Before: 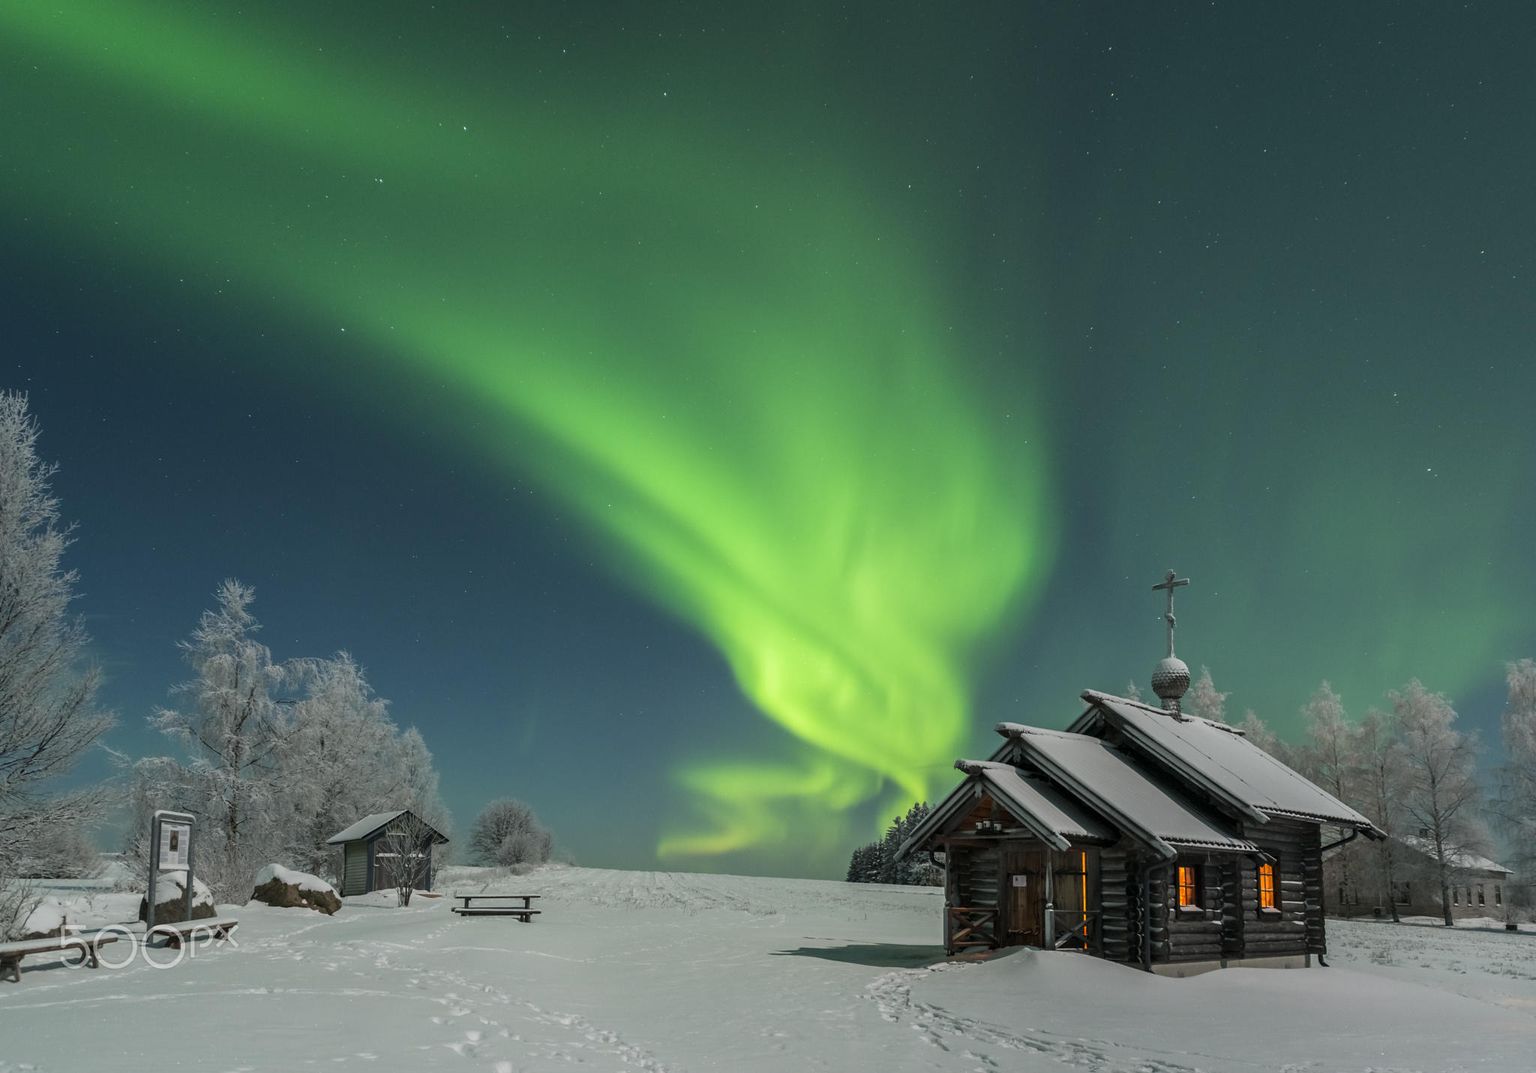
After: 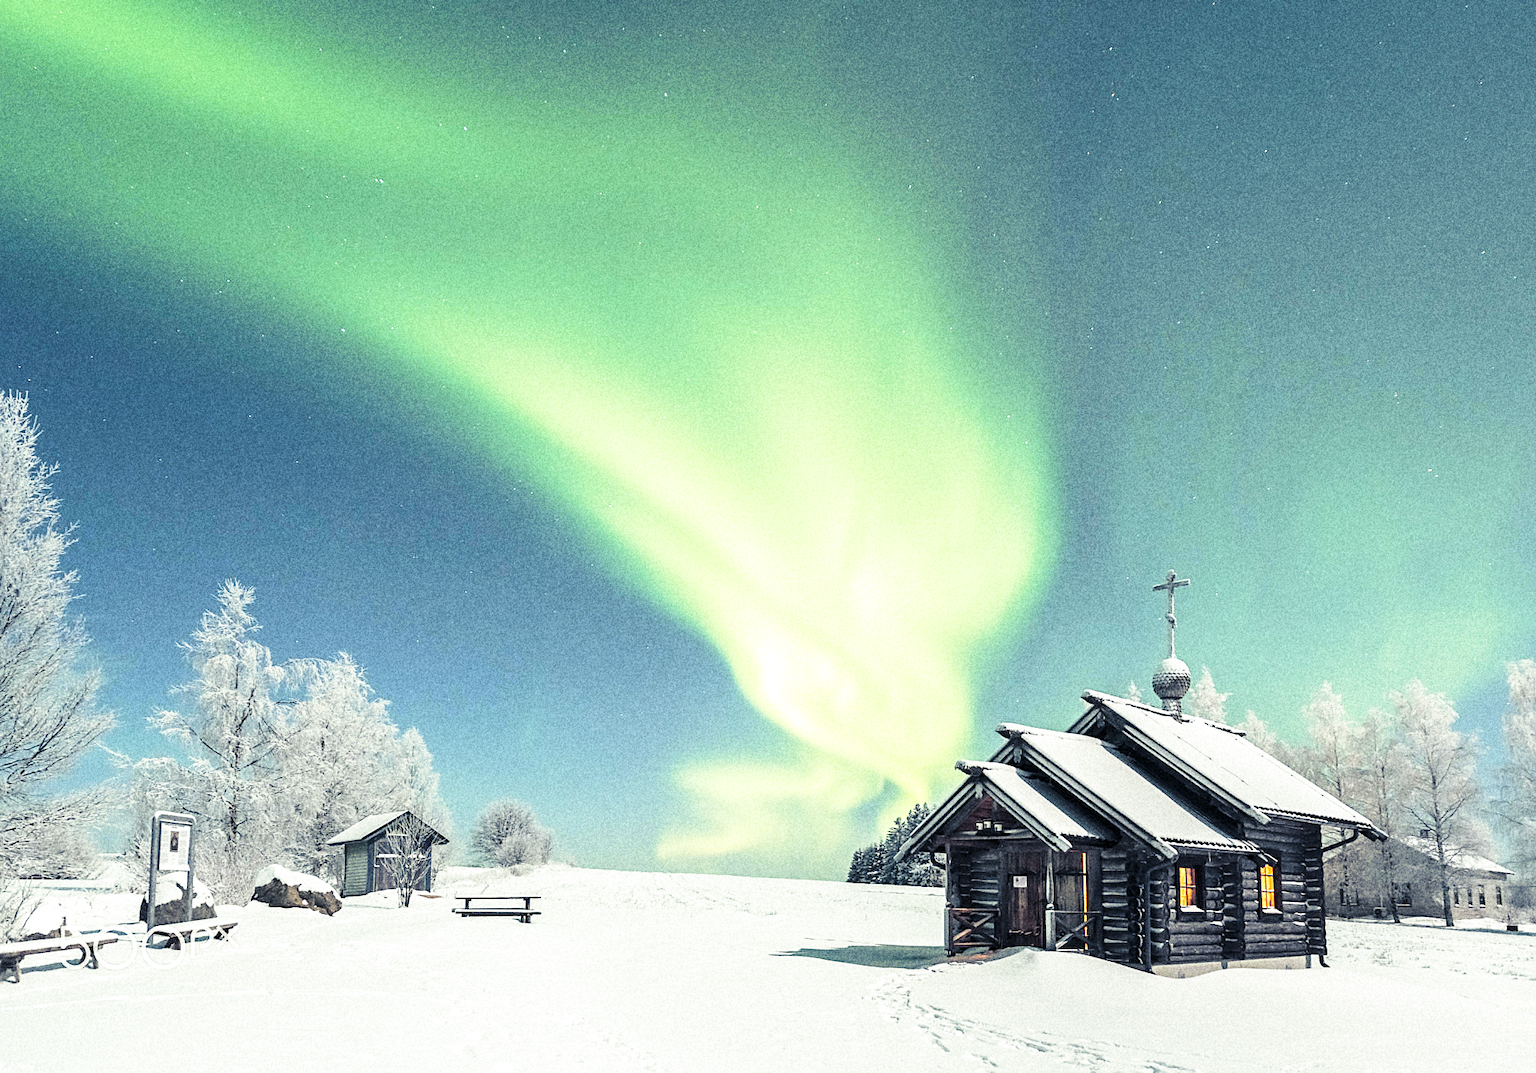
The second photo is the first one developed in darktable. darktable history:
split-toning: shadows › hue 230.4°
grain: coarseness 14.49 ISO, strength 48.04%, mid-tones bias 35%
exposure: black level correction 0, exposure 1.3 EV, compensate highlight preservation false
white balance: emerald 1
sharpen: on, module defaults
base curve: curves: ch0 [(0, 0) (0.028, 0.03) (0.121, 0.232) (0.46, 0.748) (0.859, 0.968) (1, 1)], preserve colors none
